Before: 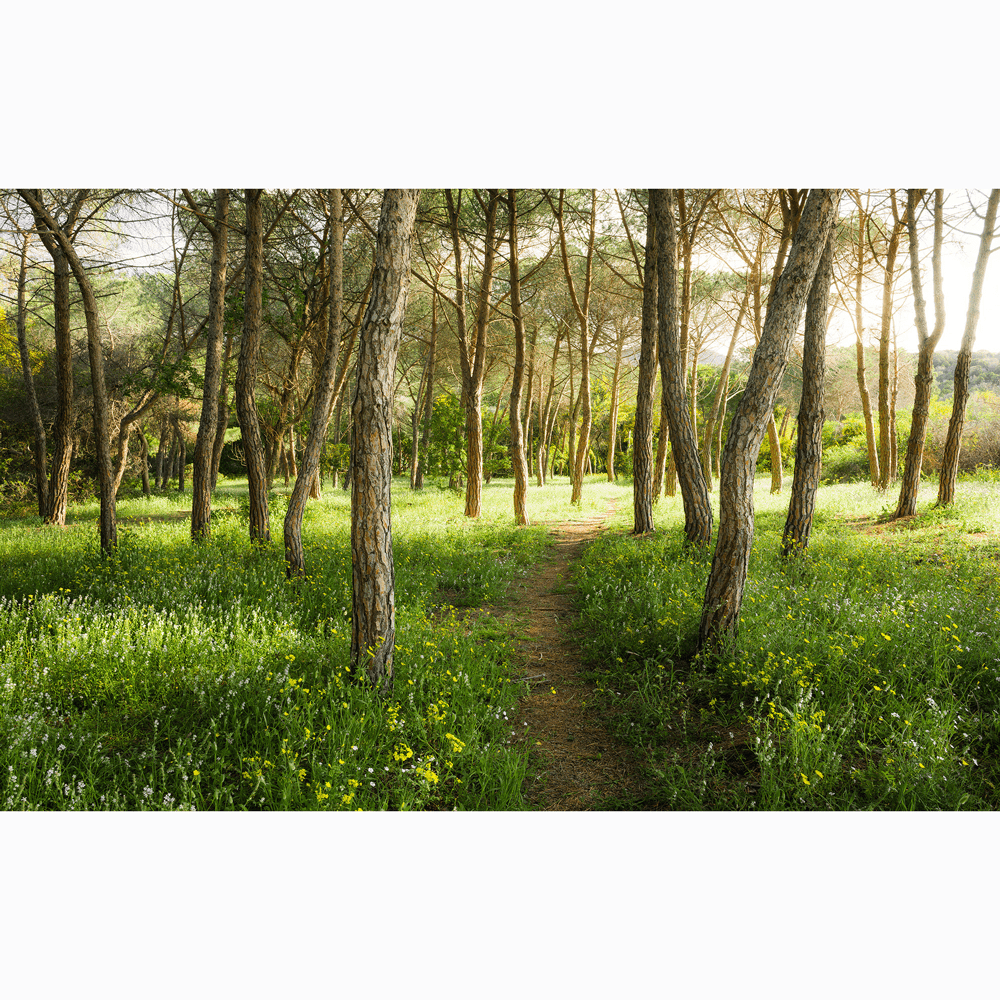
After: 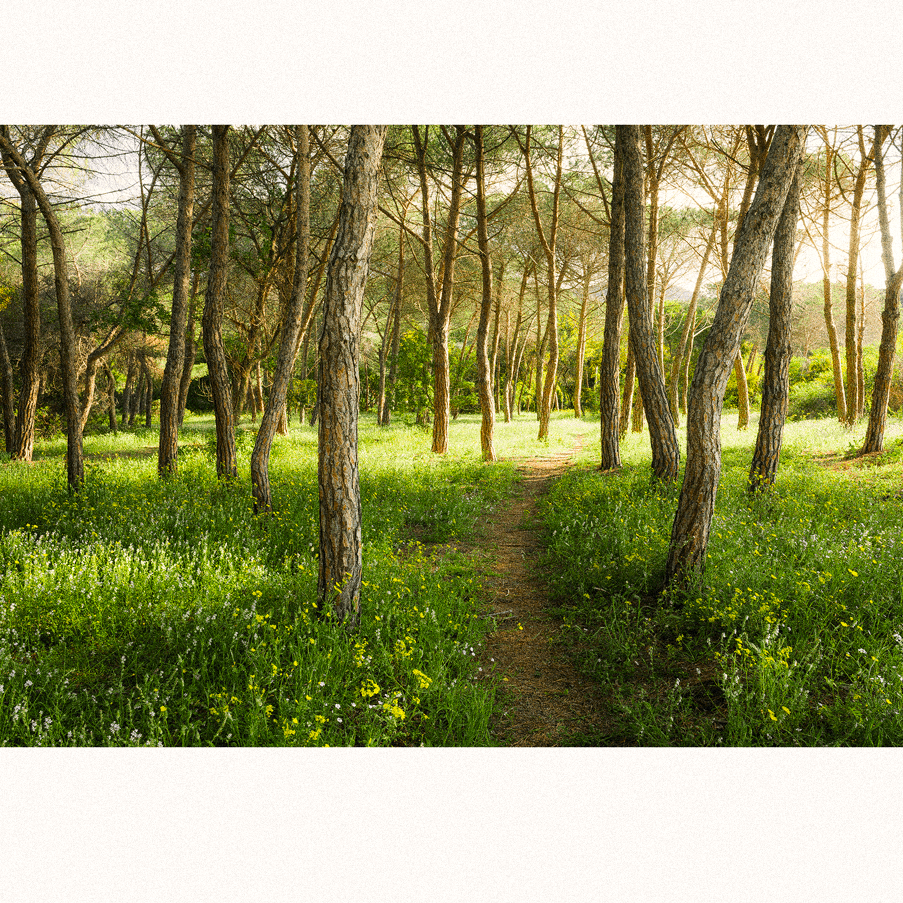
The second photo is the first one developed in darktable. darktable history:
grain: coarseness 14.49 ISO, strength 48.04%, mid-tones bias 35%
color correction: highlights a* 0.816, highlights b* 2.78, saturation 1.1
crop: left 3.305%, top 6.436%, right 6.389%, bottom 3.258%
